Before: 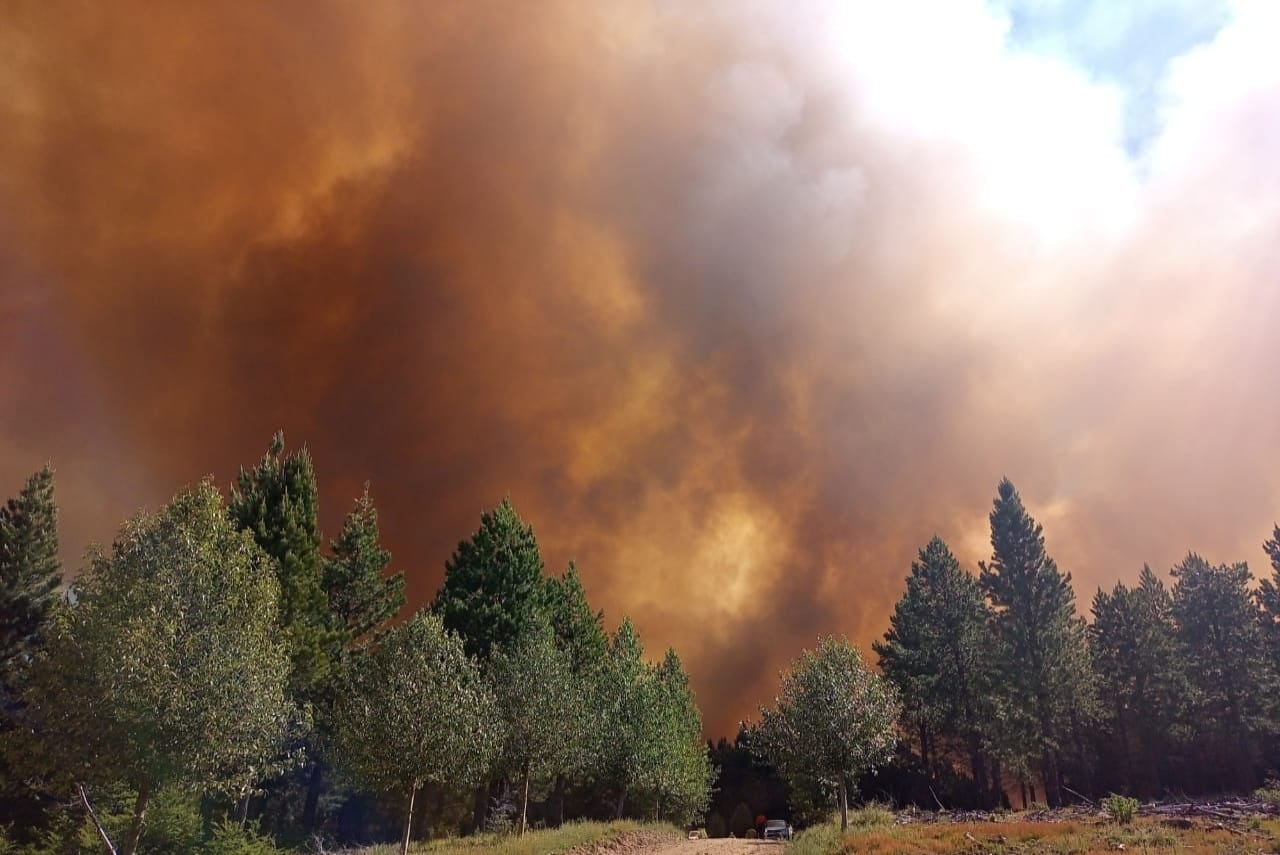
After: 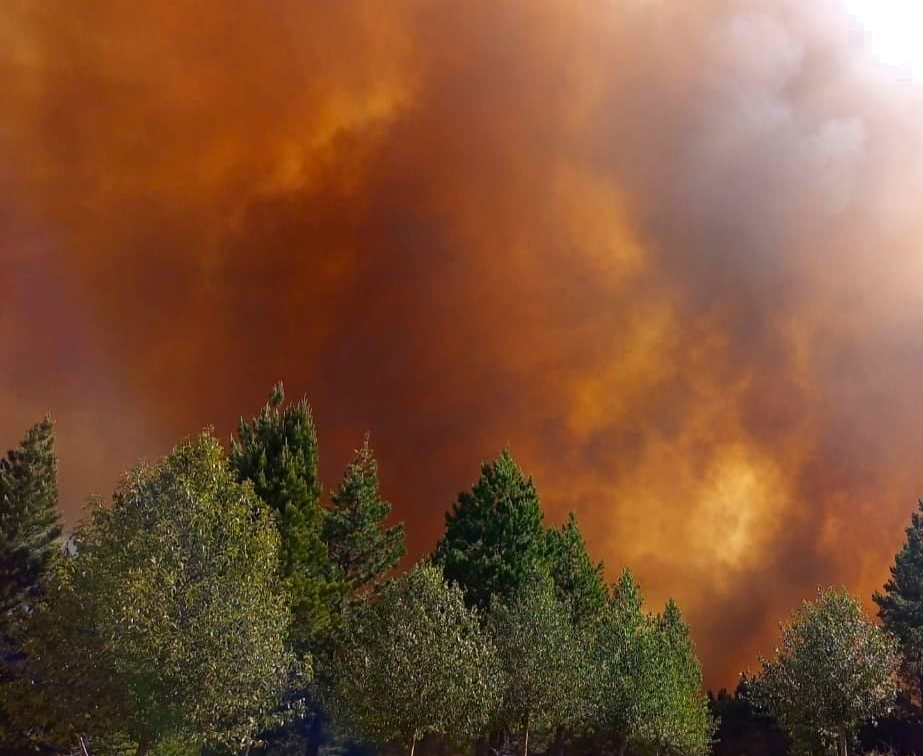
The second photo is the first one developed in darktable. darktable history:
crop: top 5.807%, right 27.84%, bottom 5.657%
color zones: curves: ch0 [(0, 0.497) (0.143, 0.5) (0.286, 0.5) (0.429, 0.483) (0.571, 0.116) (0.714, -0.006) (0.857, 0.28) (1, 0.497)]
contrast brightness saturation: brightness -0.03, saturation 0.338
